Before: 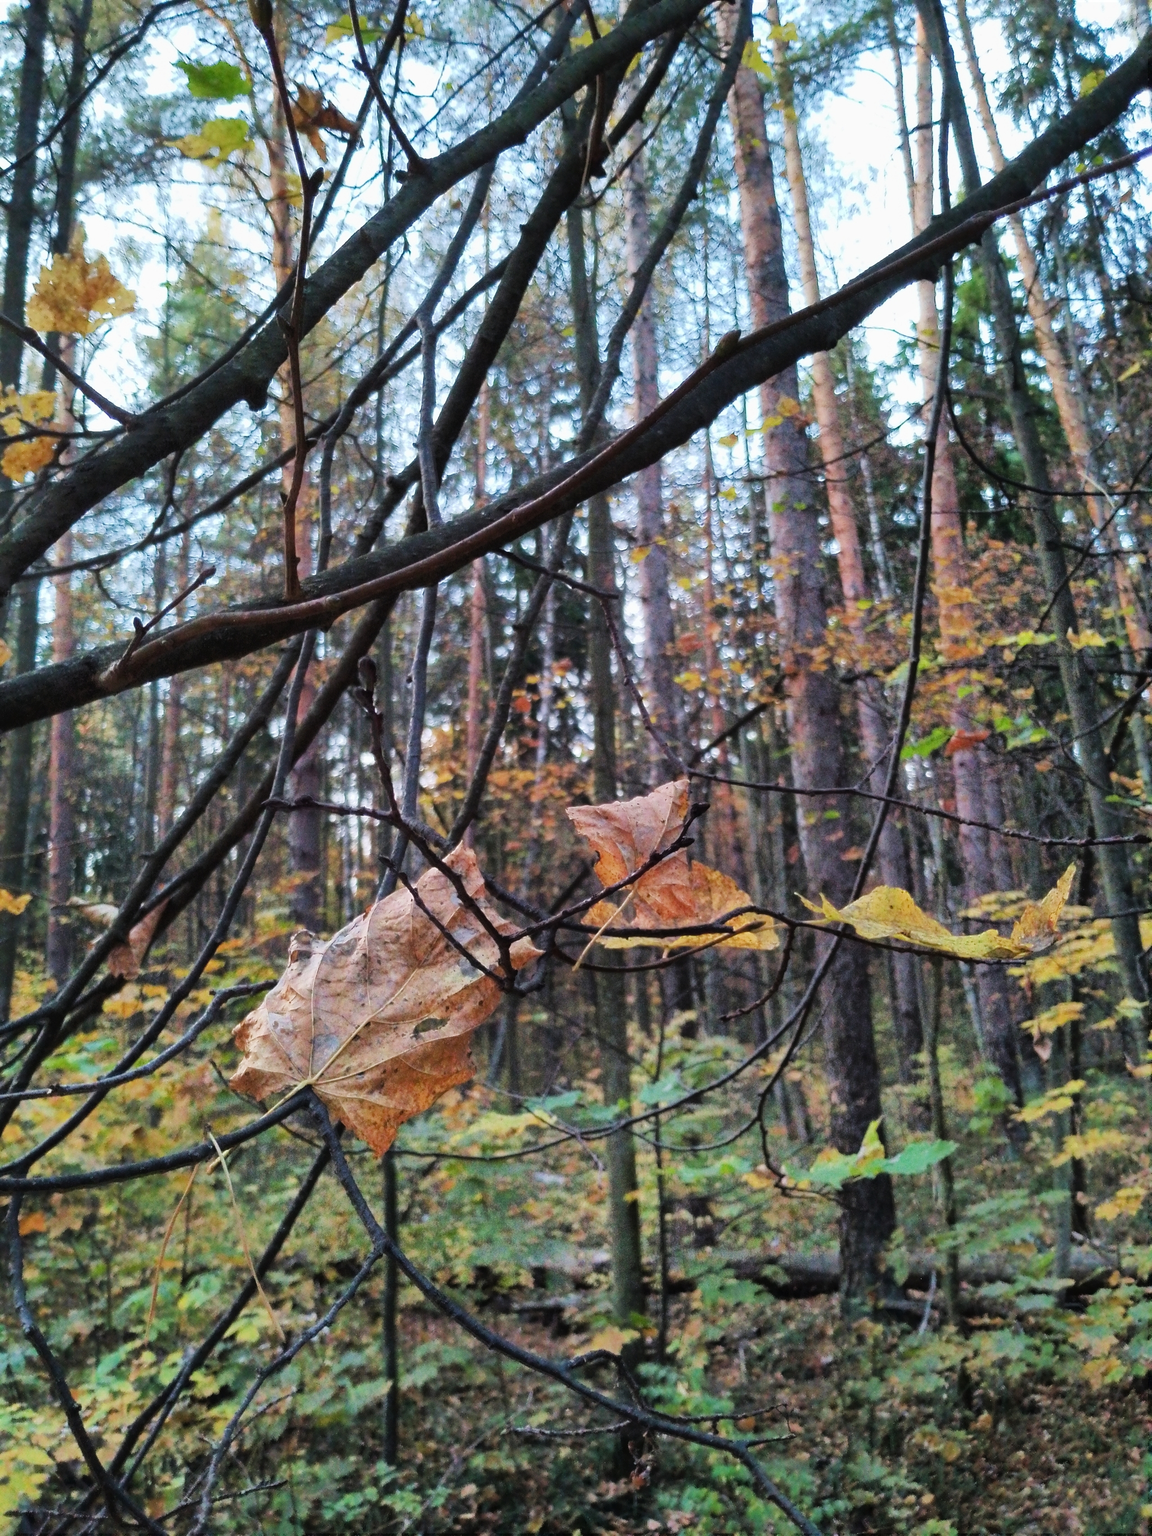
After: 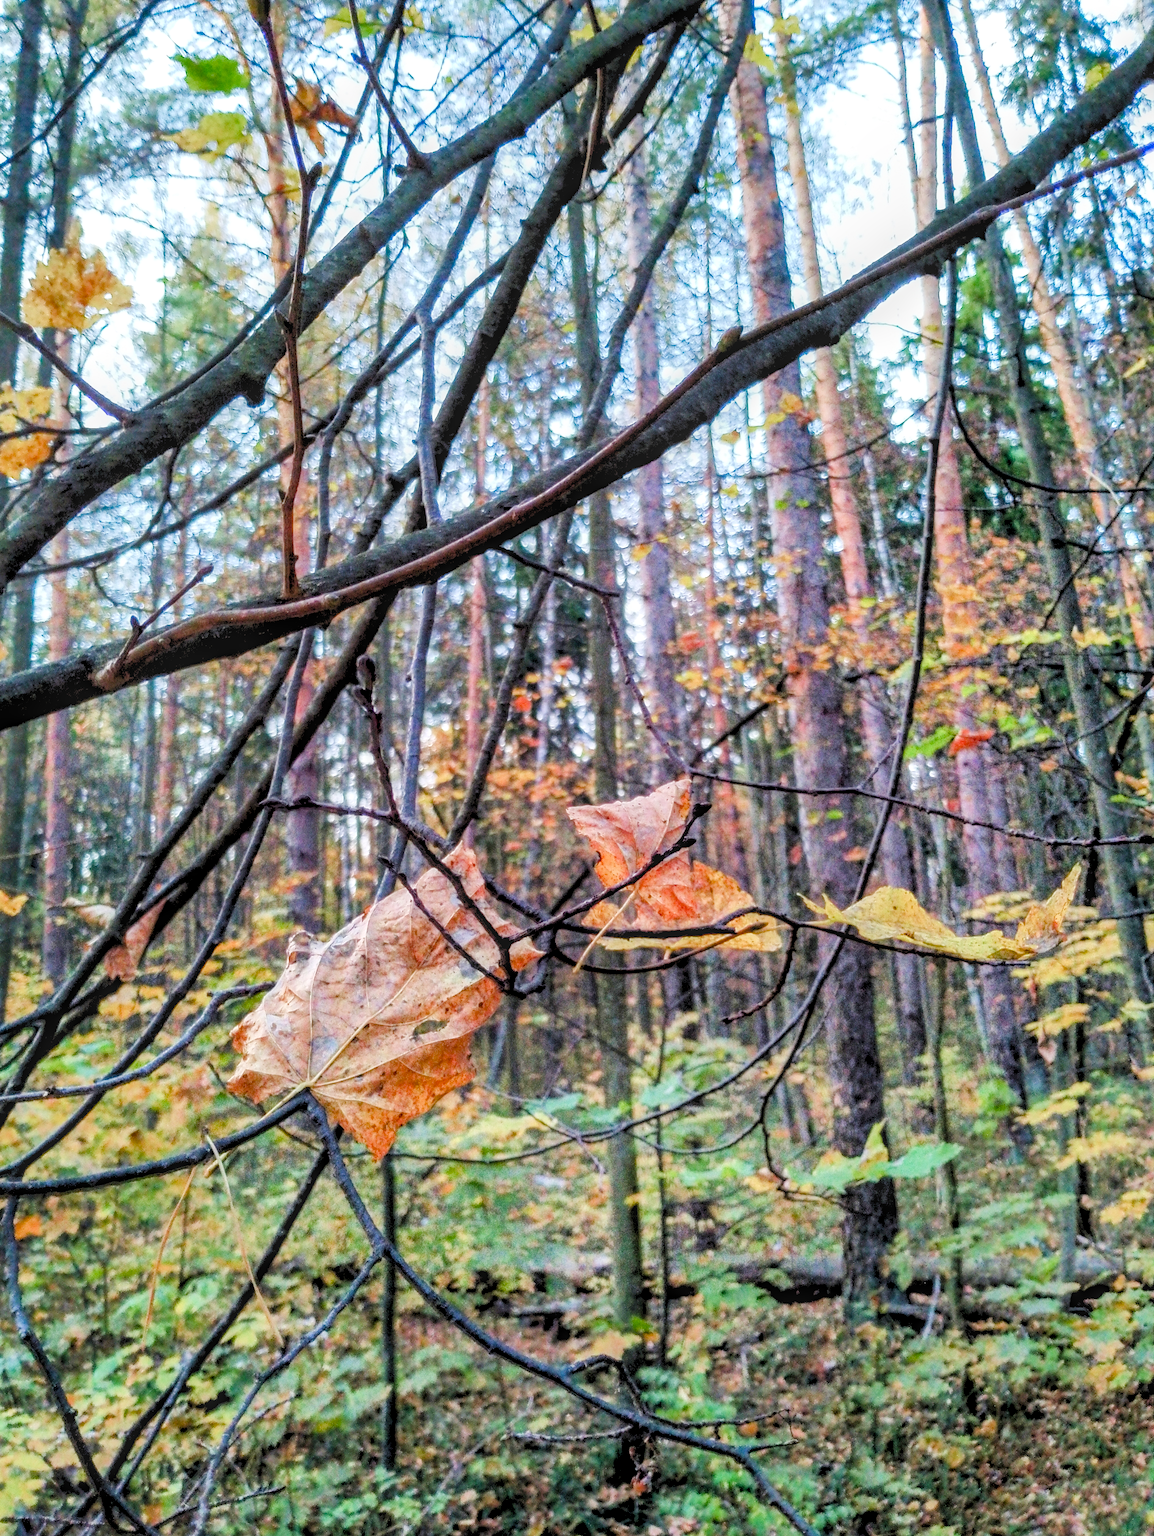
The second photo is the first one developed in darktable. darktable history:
color calibration: illuminant same as pipeline (D50), adaptation none (bypass), gamut compression 1.72
crop: left 0.434%, top 0.485%, right 0.244%, bottom 0.386%
levels: levels [0.072, 0.414, 0.976]
local contrast: highlights 0%, shadows 0%, detail 133%
color balance rgb: perceptual saturation grading › global saturation 20%, perceptual saturation grading › highlights -50%, perceptual saturation grading › shadows 30%
